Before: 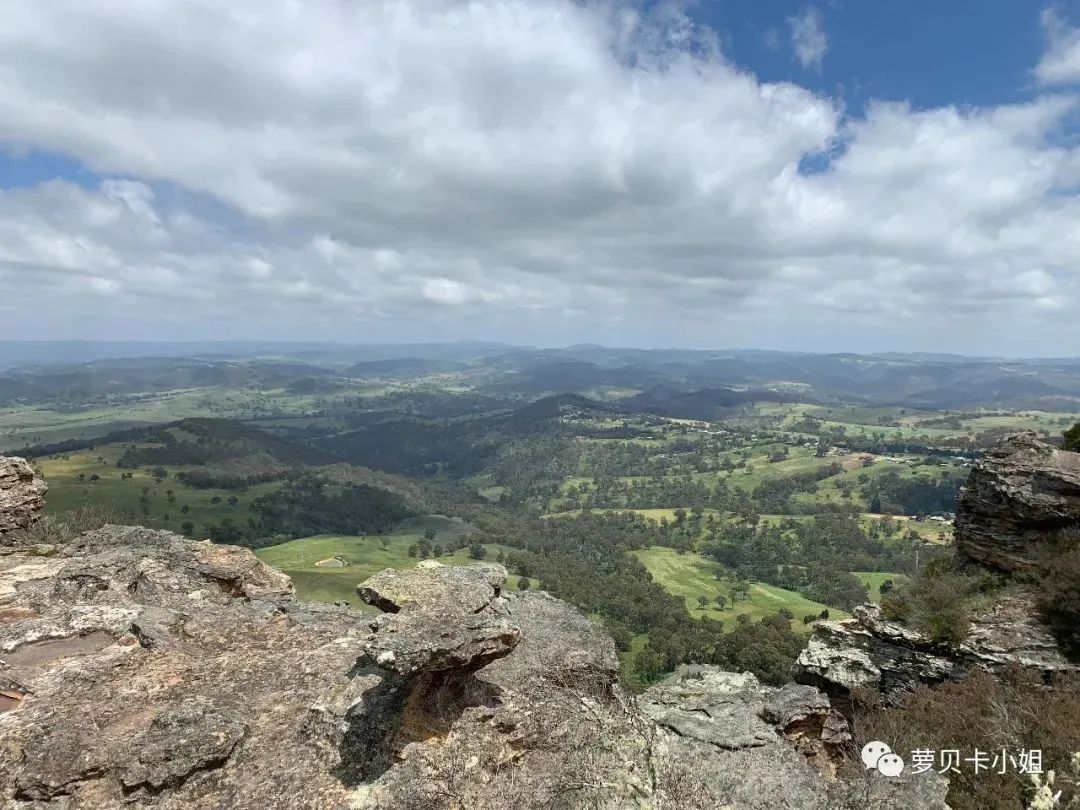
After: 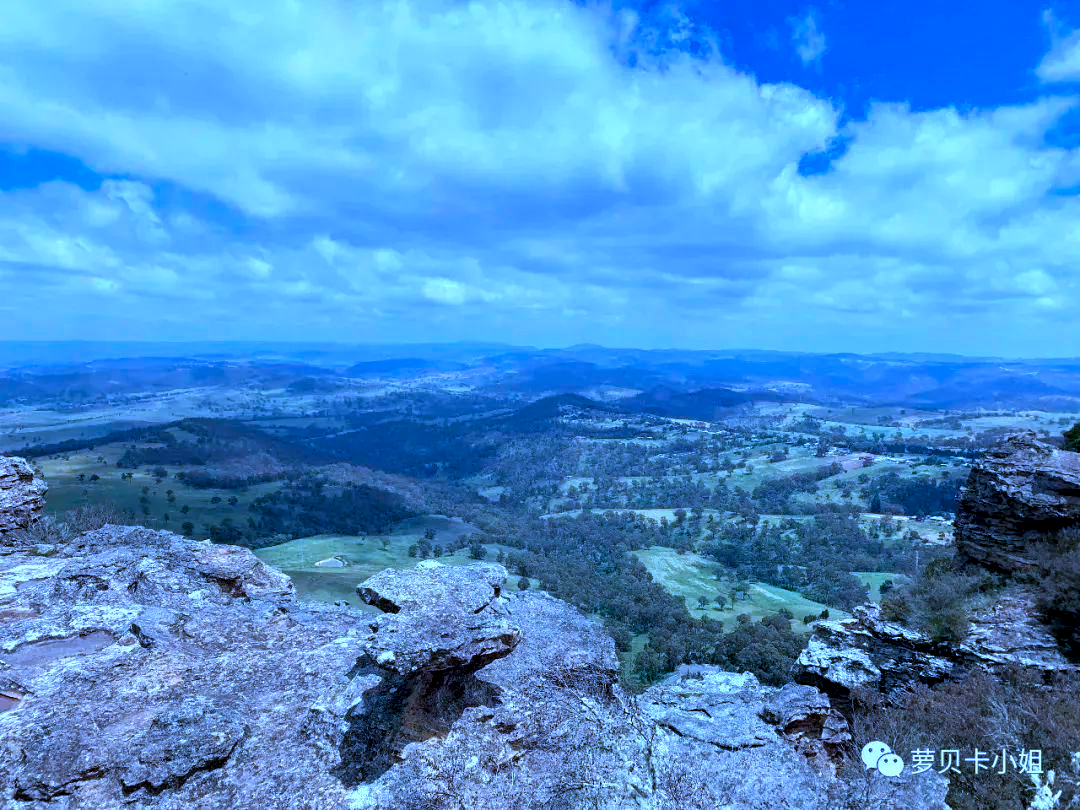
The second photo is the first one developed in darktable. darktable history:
contrast equalizer: y [[0.528 ×6], [0.514 ×6], [0.362 ×6], [0 ×6], [0 ×6]]
color calibration: illuminant custom, x 0.459, y 0.429, temperature 2646.89 K
local contrast: highlights 103%, shadows 100%, detail 131%, midtone range 0.2
